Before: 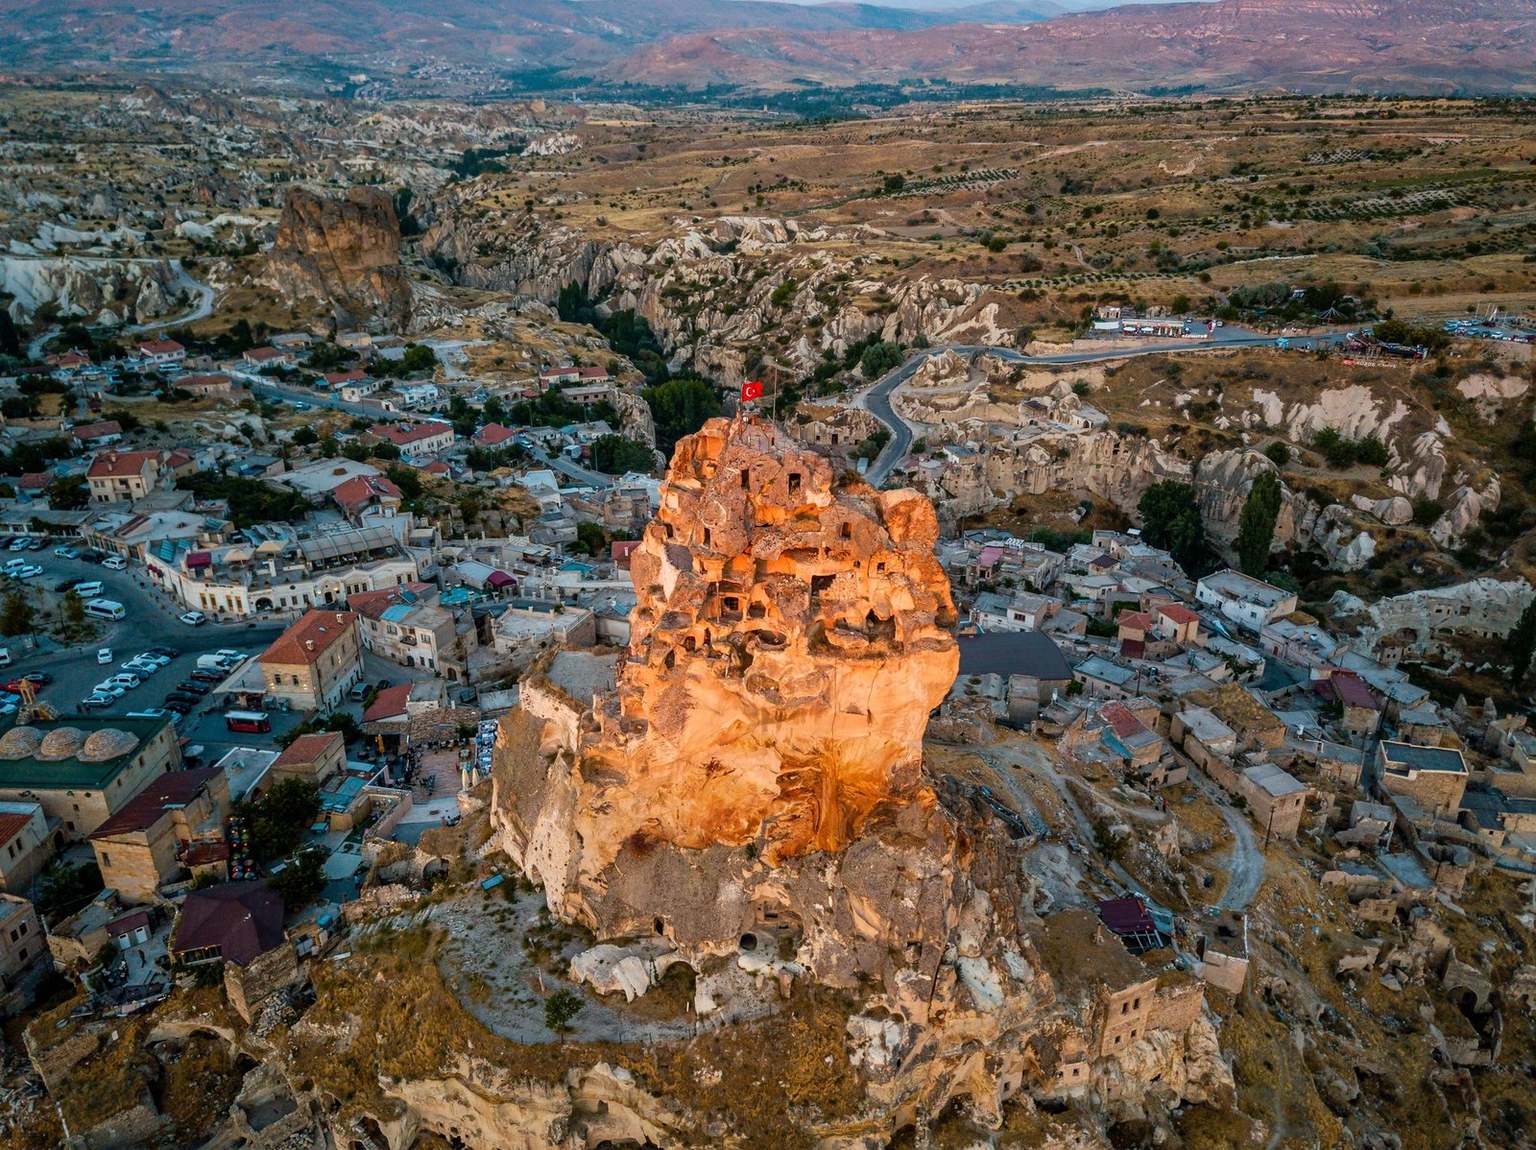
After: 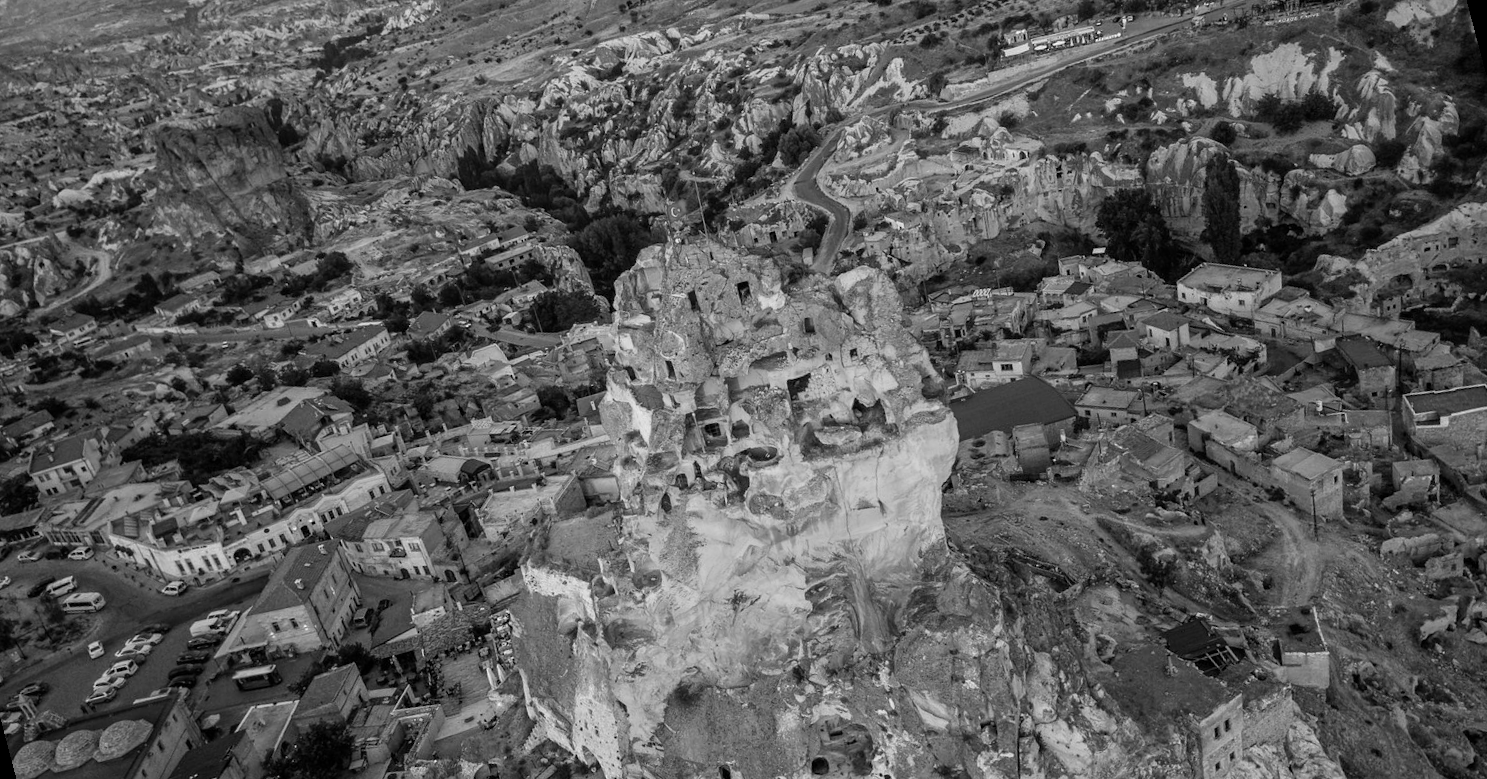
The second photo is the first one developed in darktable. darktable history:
rotate and perspective: rotation -14.8°, crop left 0.1, crop right 0.903, crop top 0.25, crop bottom 0.748
monochrome: on, module defaults
white balance: red 0.976, blue 1.04
